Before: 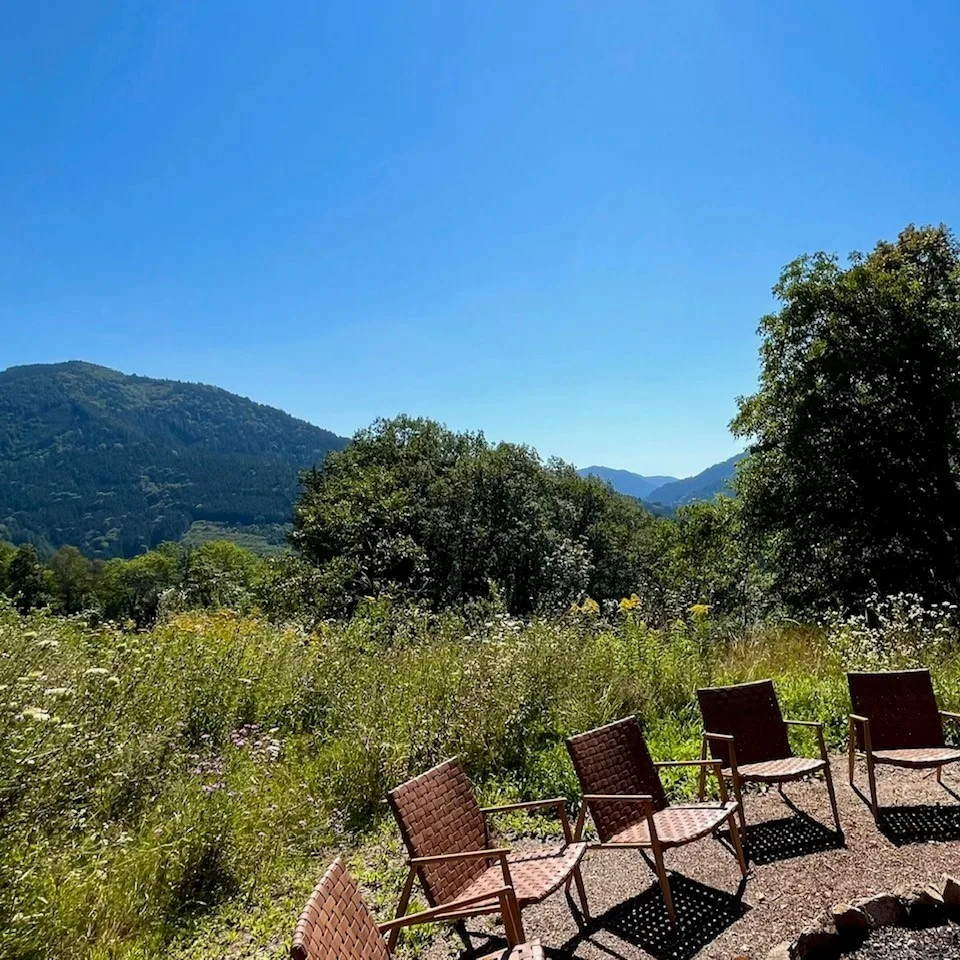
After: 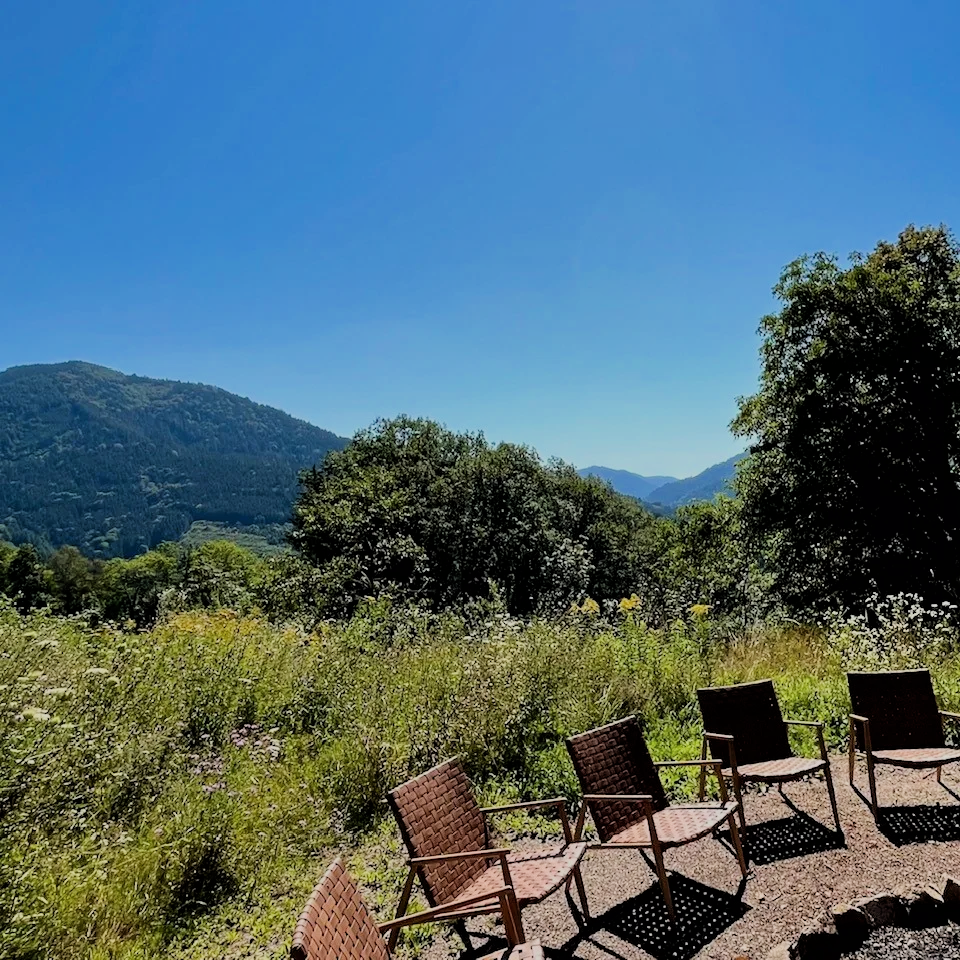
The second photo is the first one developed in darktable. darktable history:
filmic rgb: black relative exposure -7.15 EV, white relative exposure 5.36 EV, hardness 3.02, color science v6 (2022)
shadows and highlights: radius 108.52, shadows 44.07, highlights -67.8, low approximation 0.01, soften with gaussian
